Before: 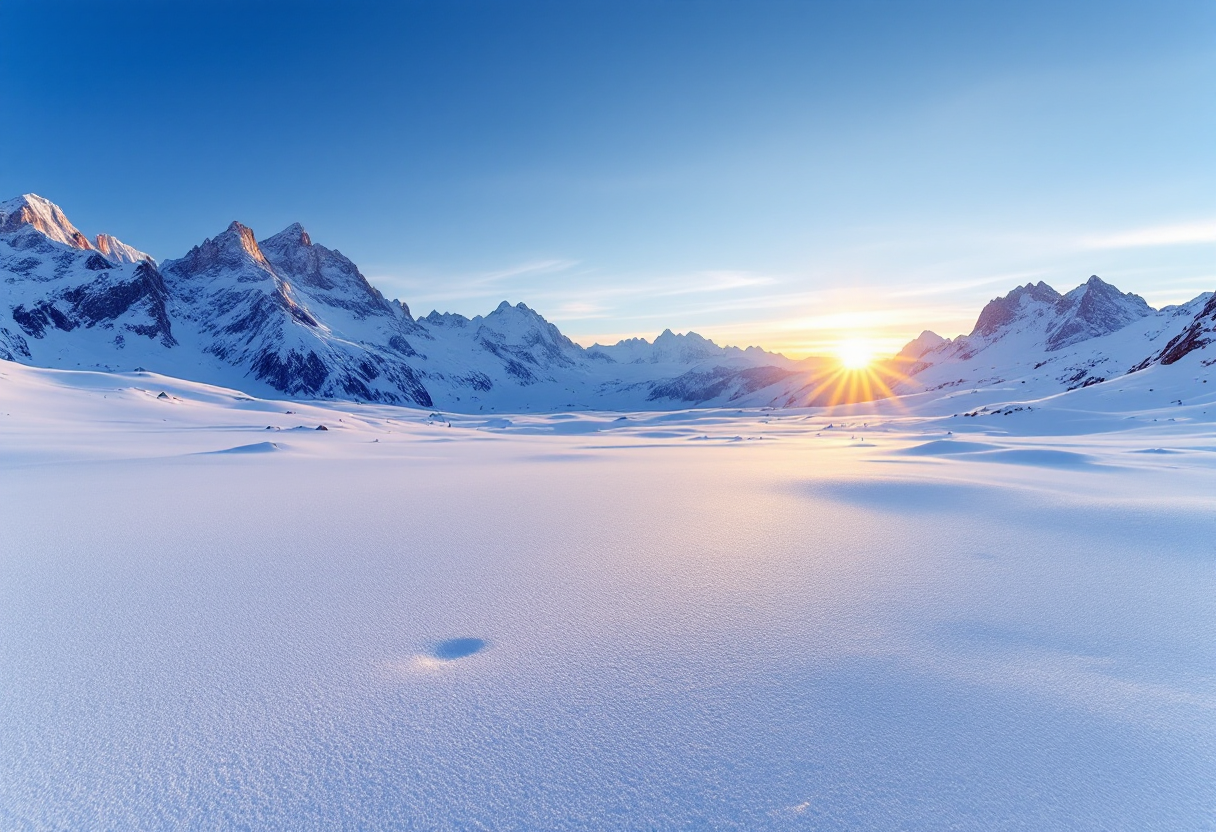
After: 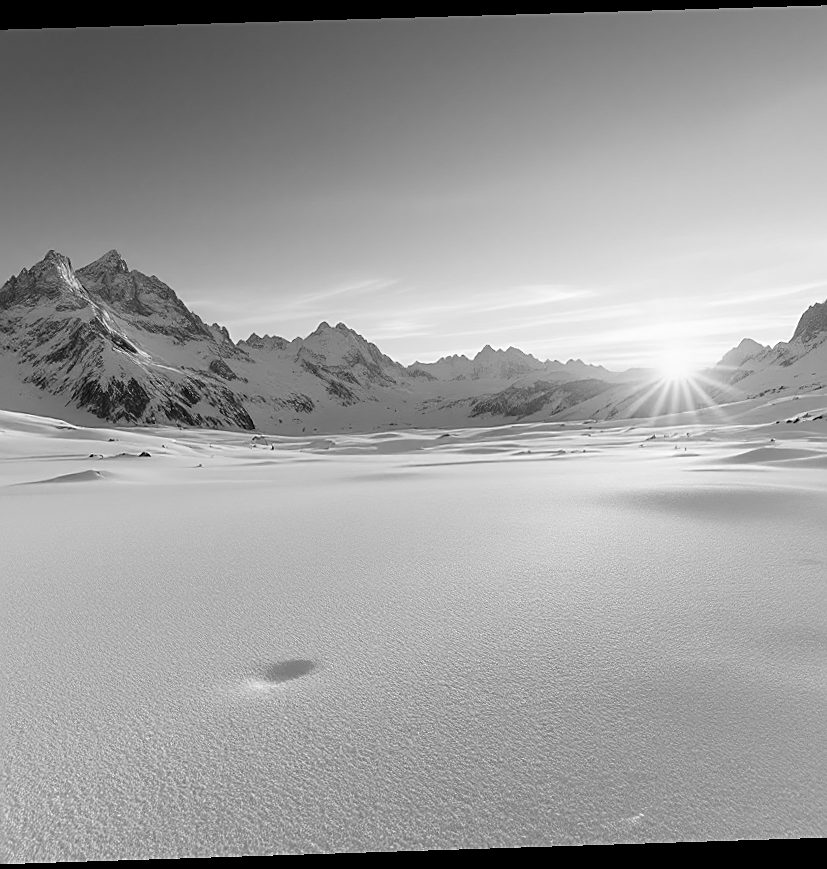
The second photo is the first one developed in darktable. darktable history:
crop: left 15.419%, right 17.914%
rotate and perspective: rotation -1.77°, lens shift (horizontal) 0.004, automatic cropping off
monochrome: on, module defaults
sharpen: on, module defaults
color correction: highlights a* 1.12, highlights b* 24.26, shadows a* 15.58, shadows b* 24.26
